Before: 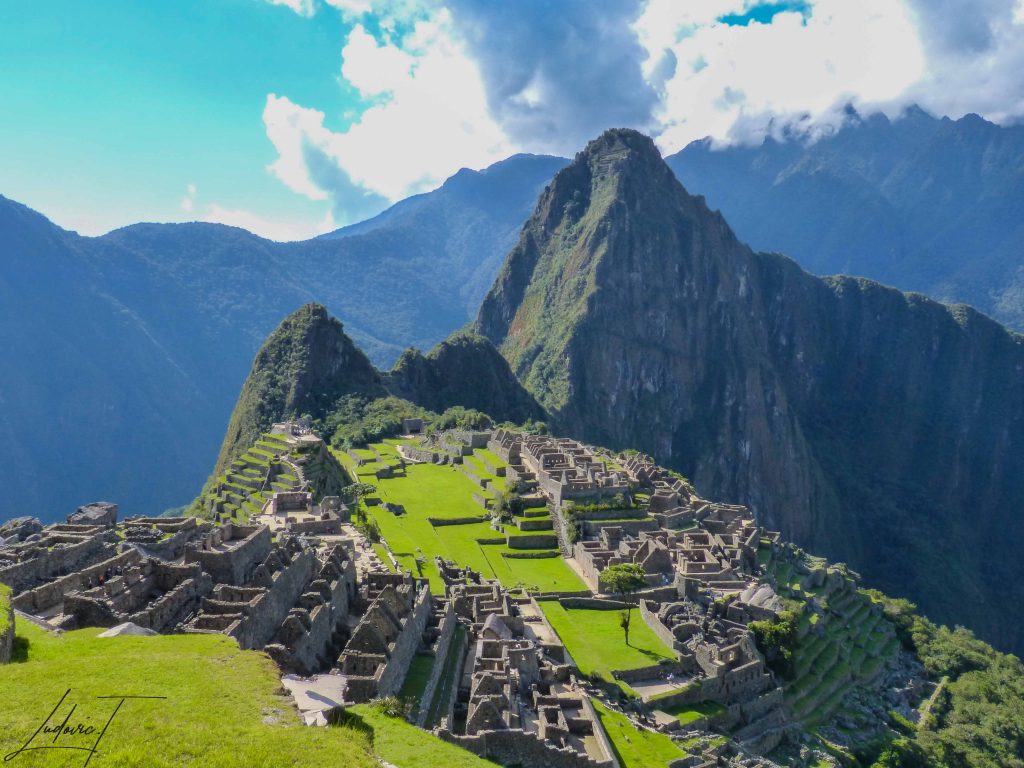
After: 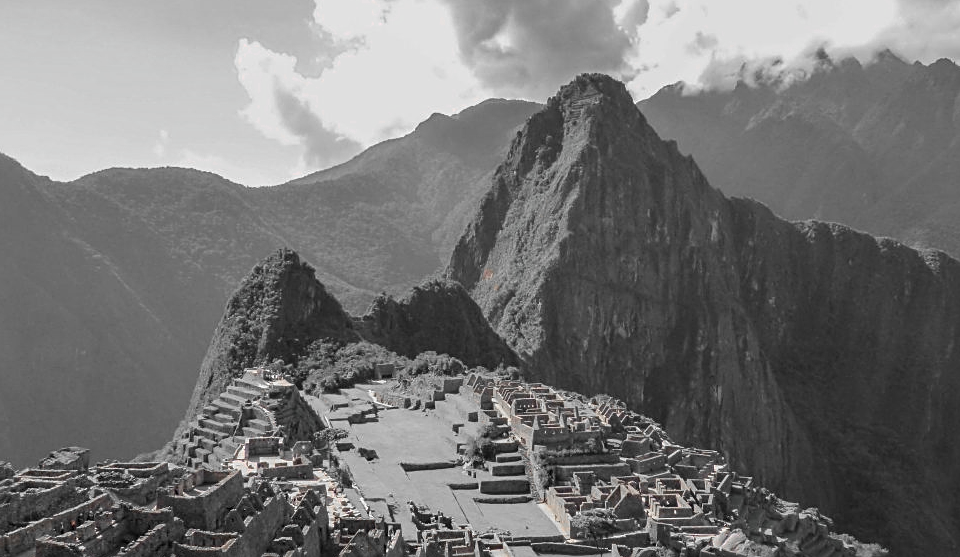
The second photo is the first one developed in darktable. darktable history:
crop: left 2.737%, top 7.287%, right 3.421%, bottom 20.179%
sharpen: on, module defaults
color zones: curves: ch0 [(0, 0.65) (0.096, 0.644) (0.221, 0.539) (0.429, 0.5) (0.571, 0.5) (0.714, 0.5) (0.857, 0.5) (1, 0.65)]; ch1 [(0, 0.5) (0.143, 0.5) (0.257, -0.002) (0.429, 0.04) (0.571, -0.001) (0.714, -0.015) (0.857, 0.024) (1, 0.5)]
